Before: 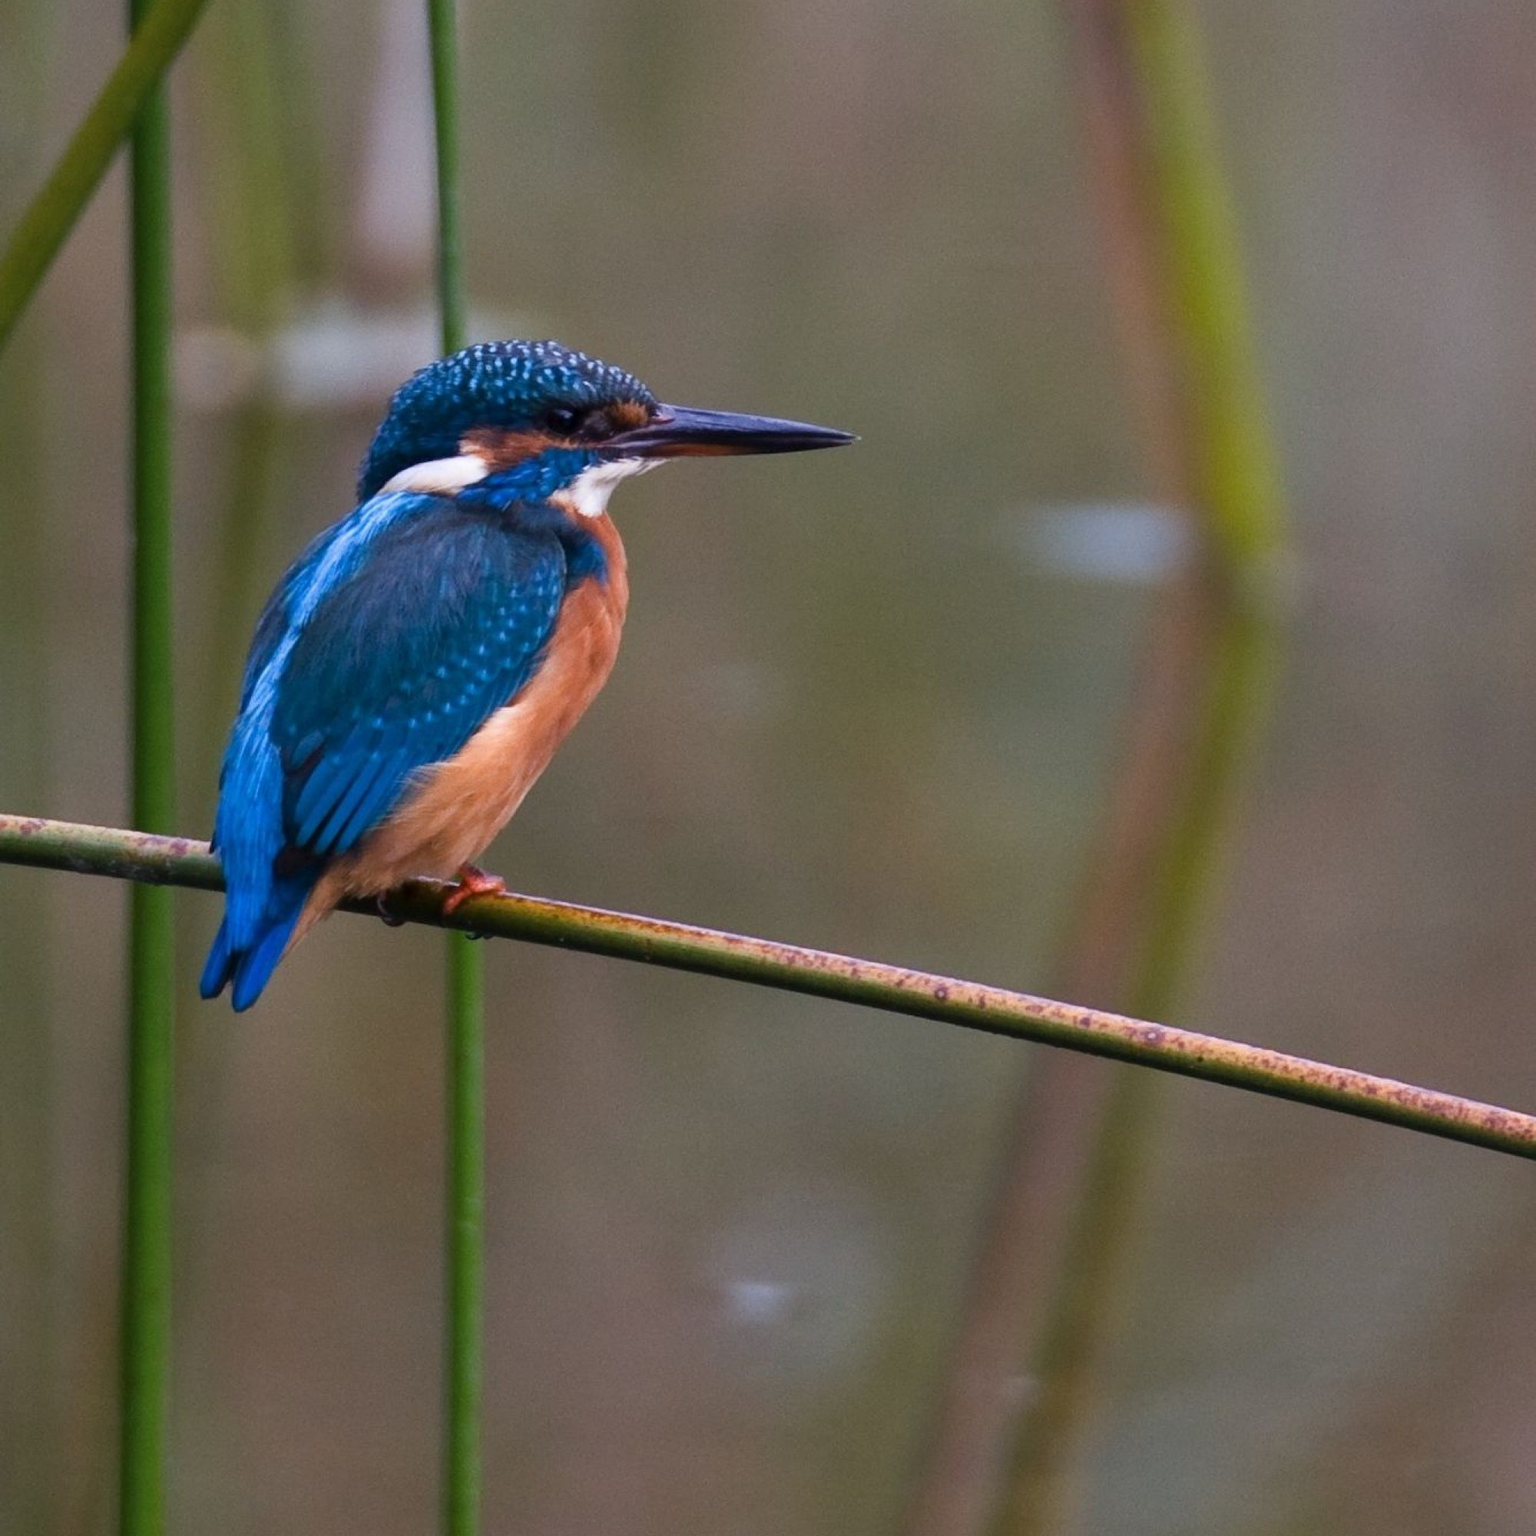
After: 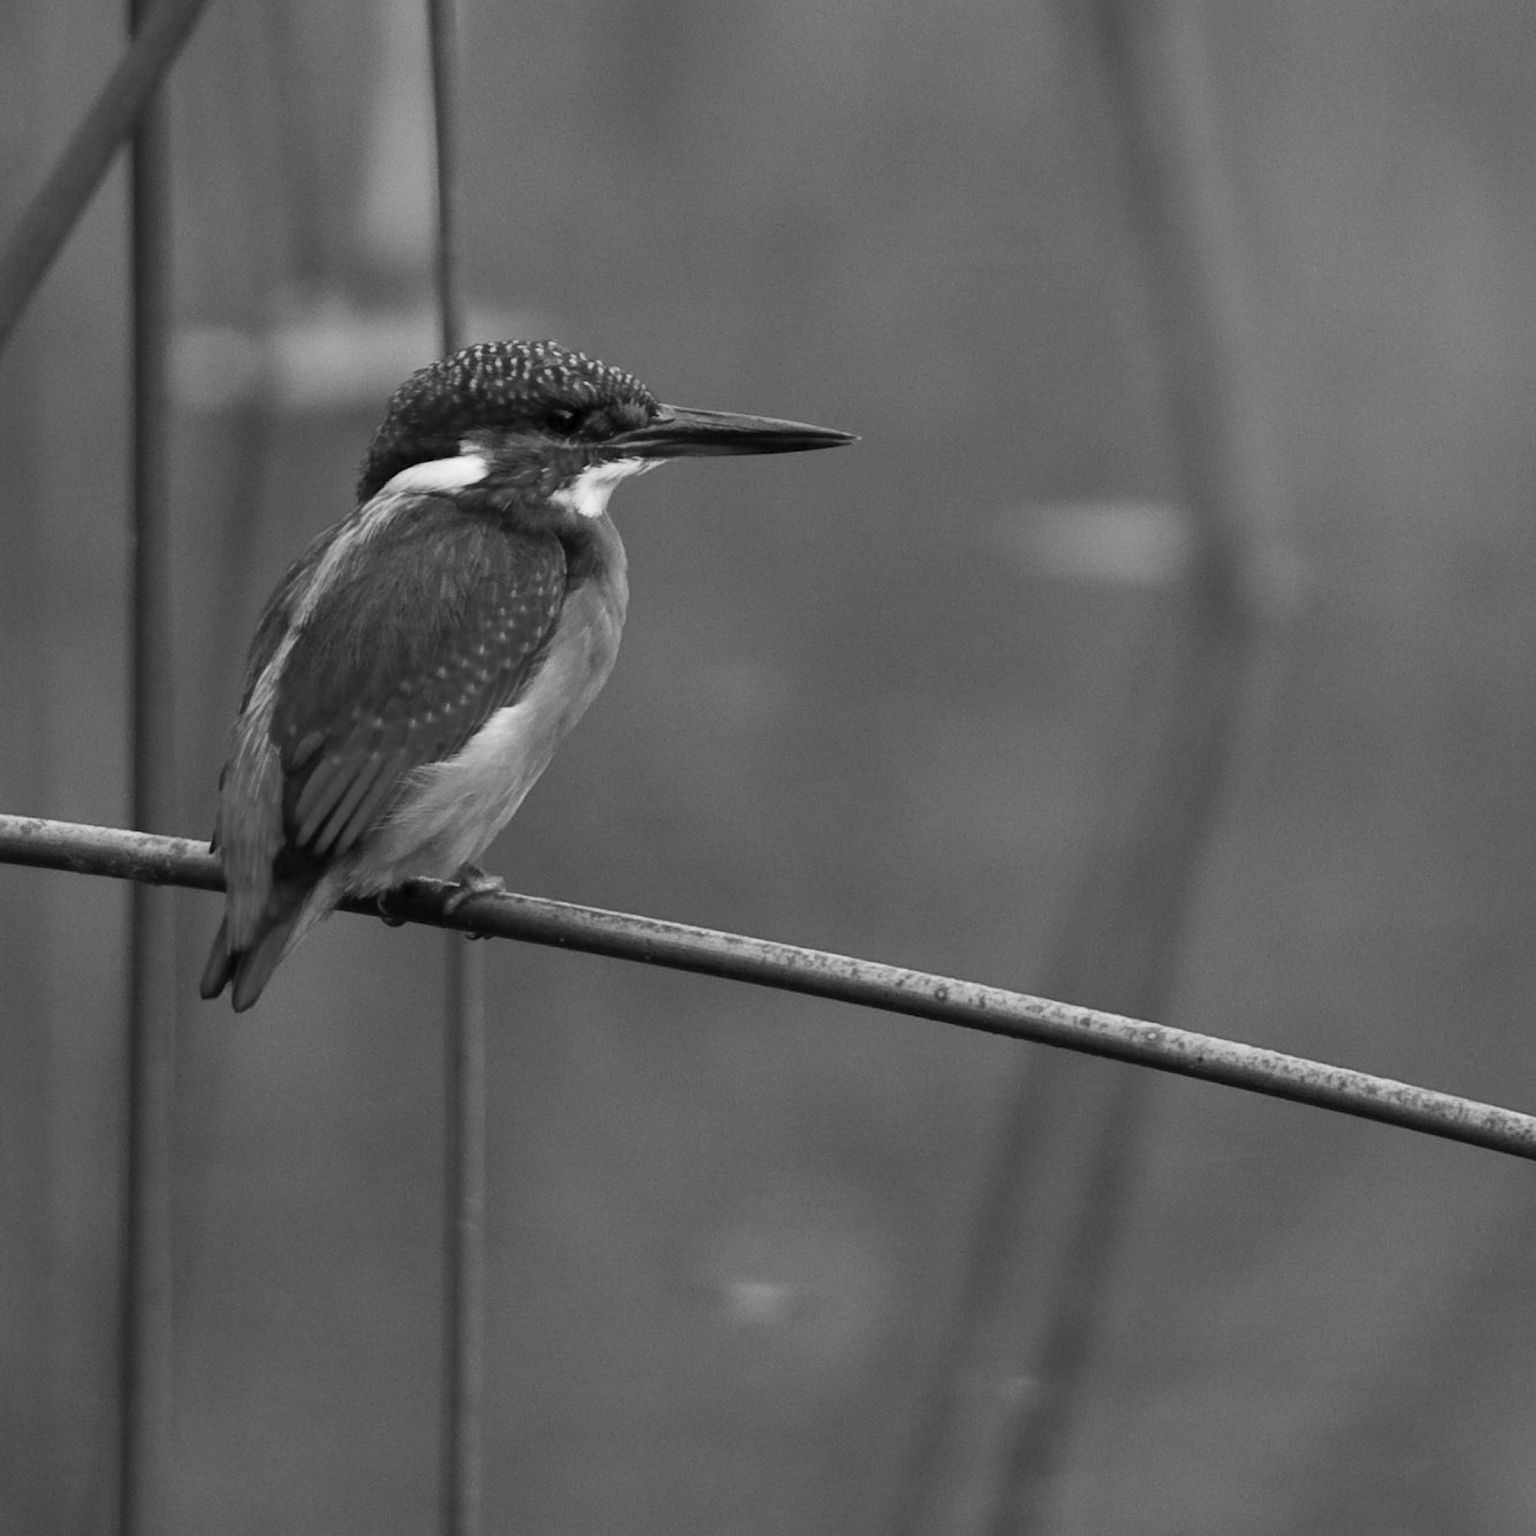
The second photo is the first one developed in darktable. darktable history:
vibrance: vibrance 95.34%
monochrome: a -4.13, b 5.16, size 1
